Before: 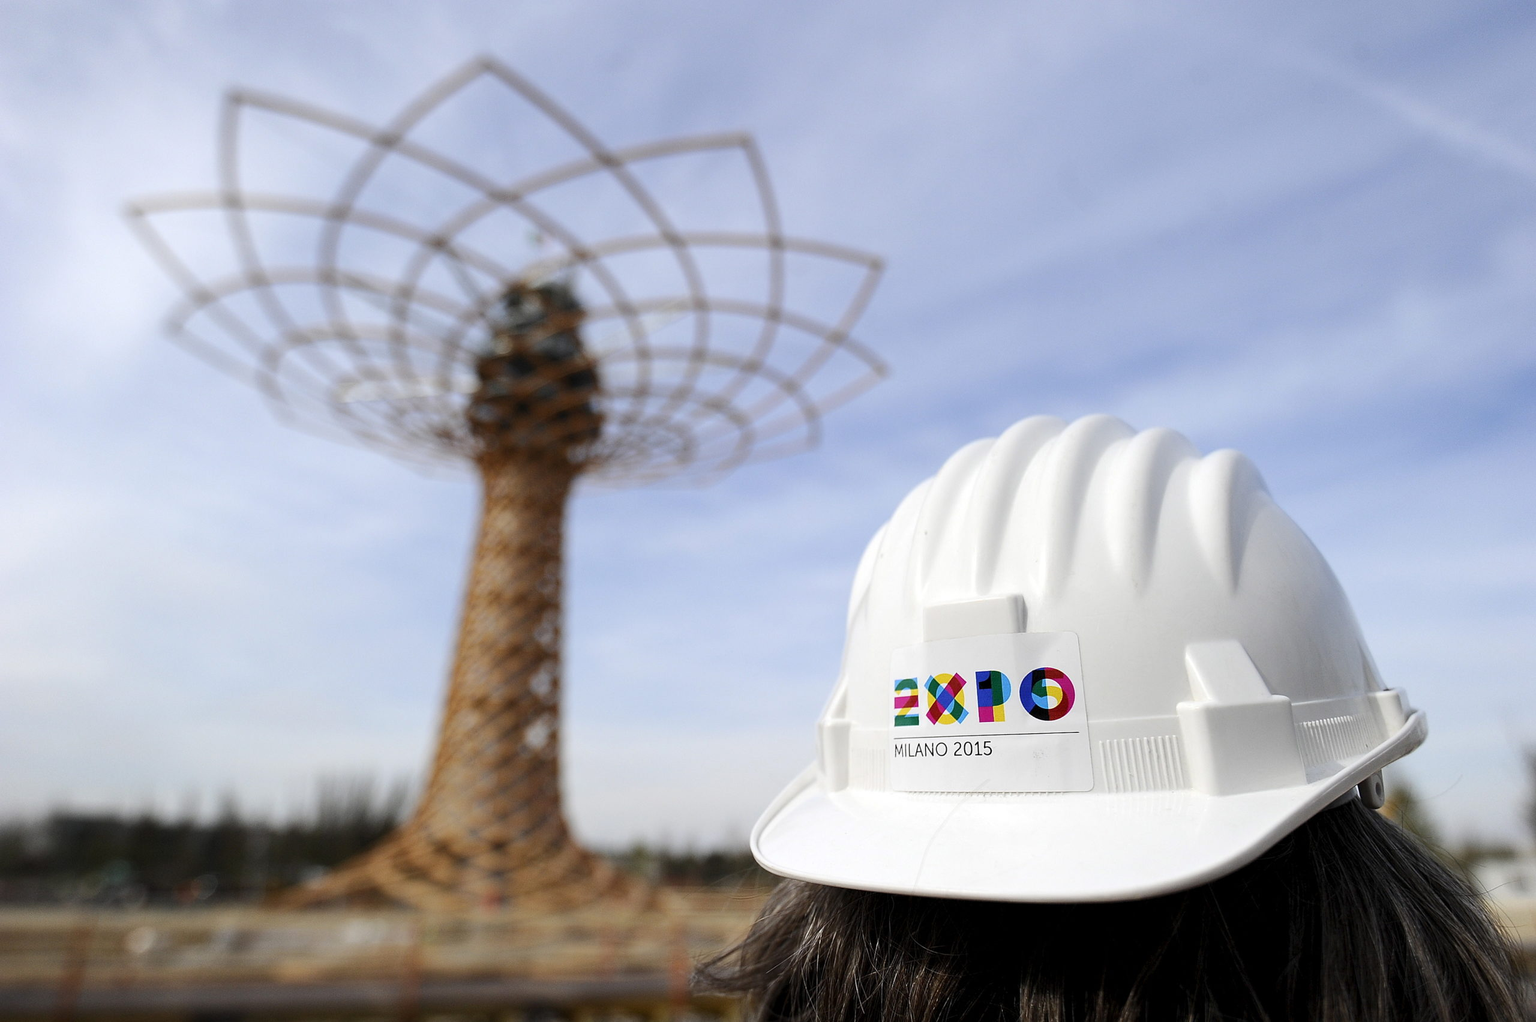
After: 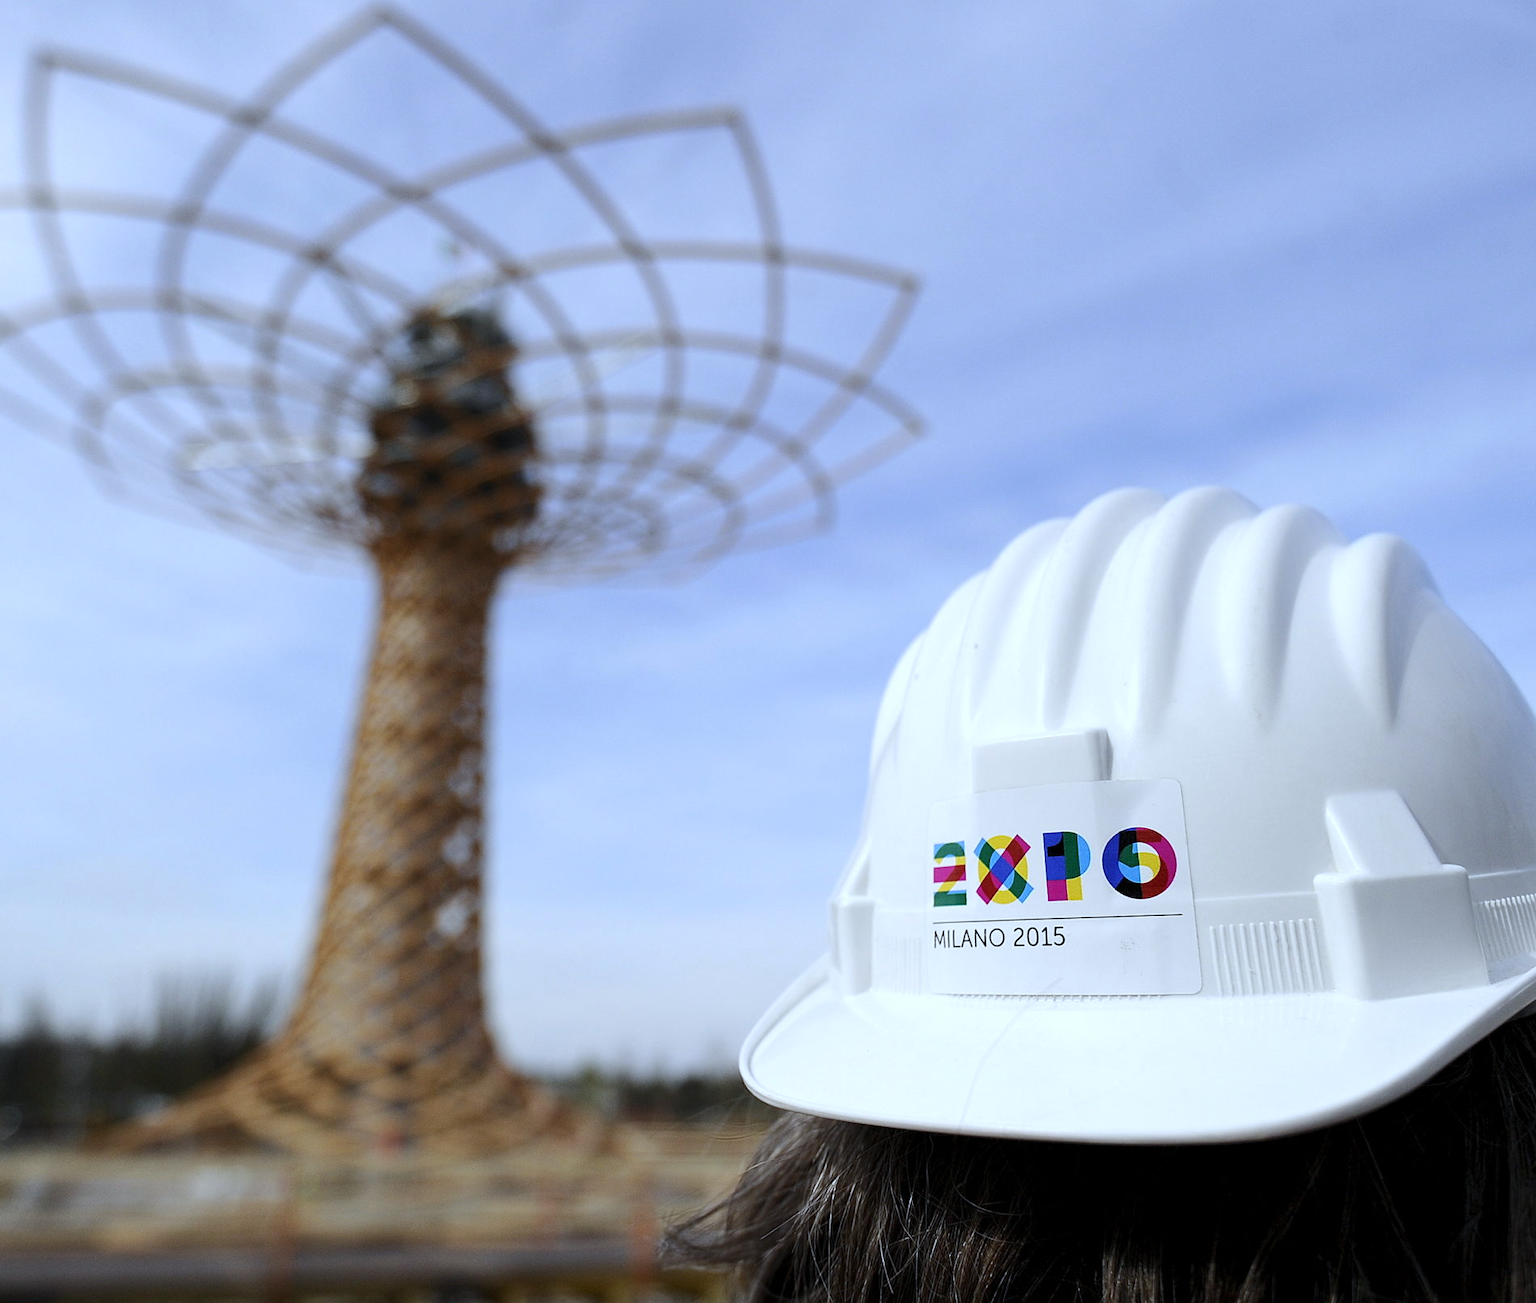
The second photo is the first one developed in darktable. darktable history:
crop and rotate: left 13.15%, top 5.251%, right 12.609%
white balance: red 0.924, blue 1.095
